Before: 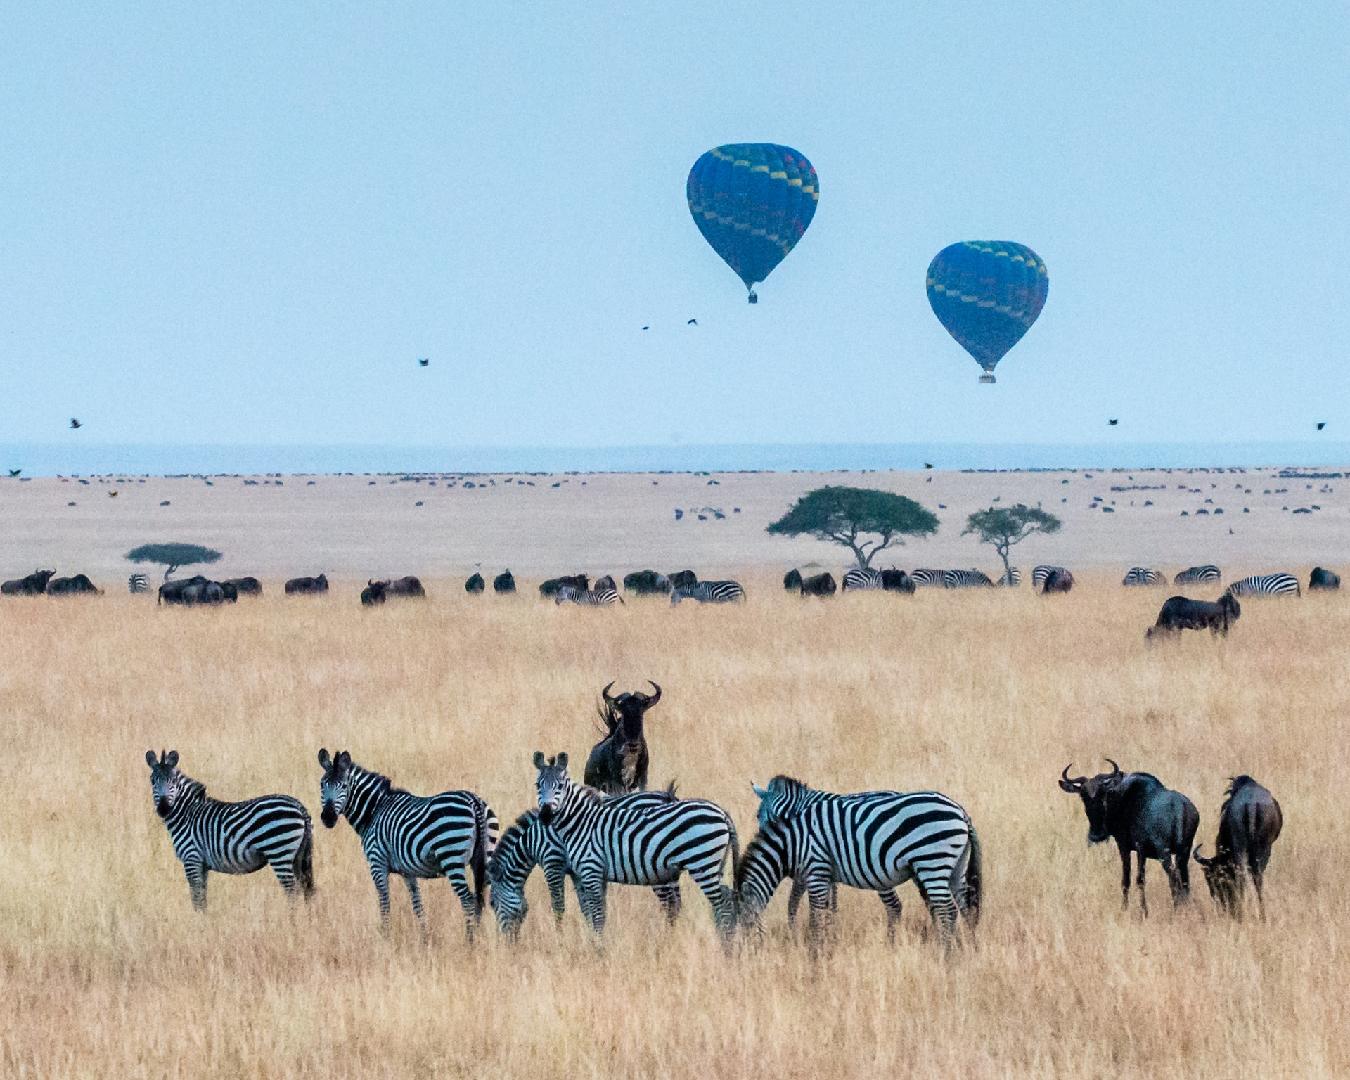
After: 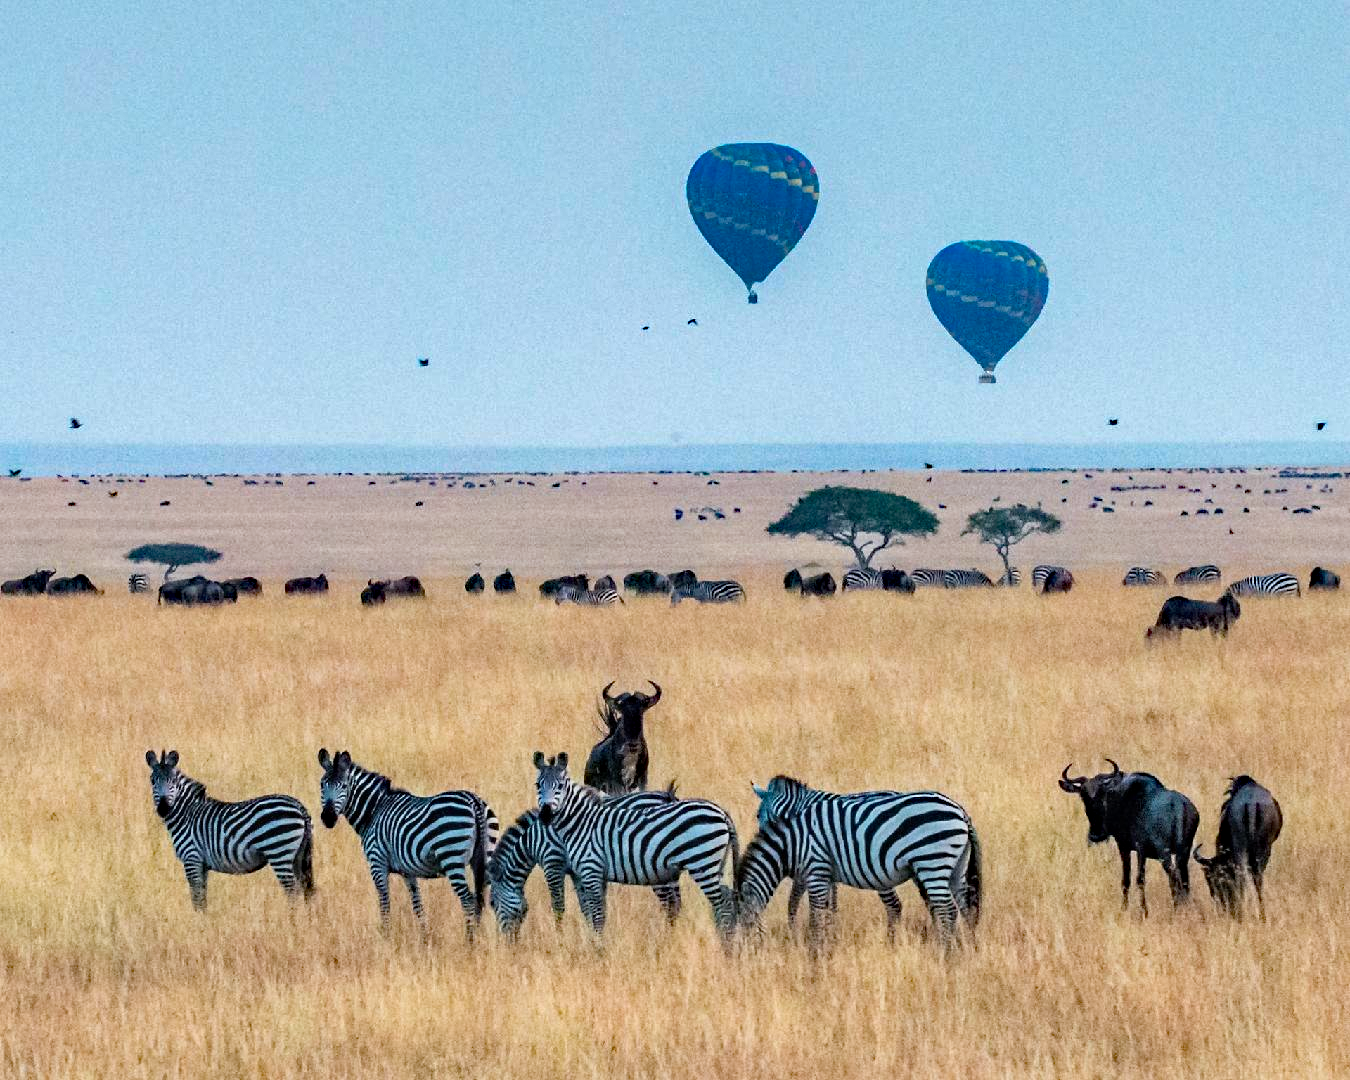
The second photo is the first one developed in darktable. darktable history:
color correction: highlights b* 0.009, saturation 0.989
haze removal: strength 0.526, distance 0.921, compatibility mode true, adaptive false
